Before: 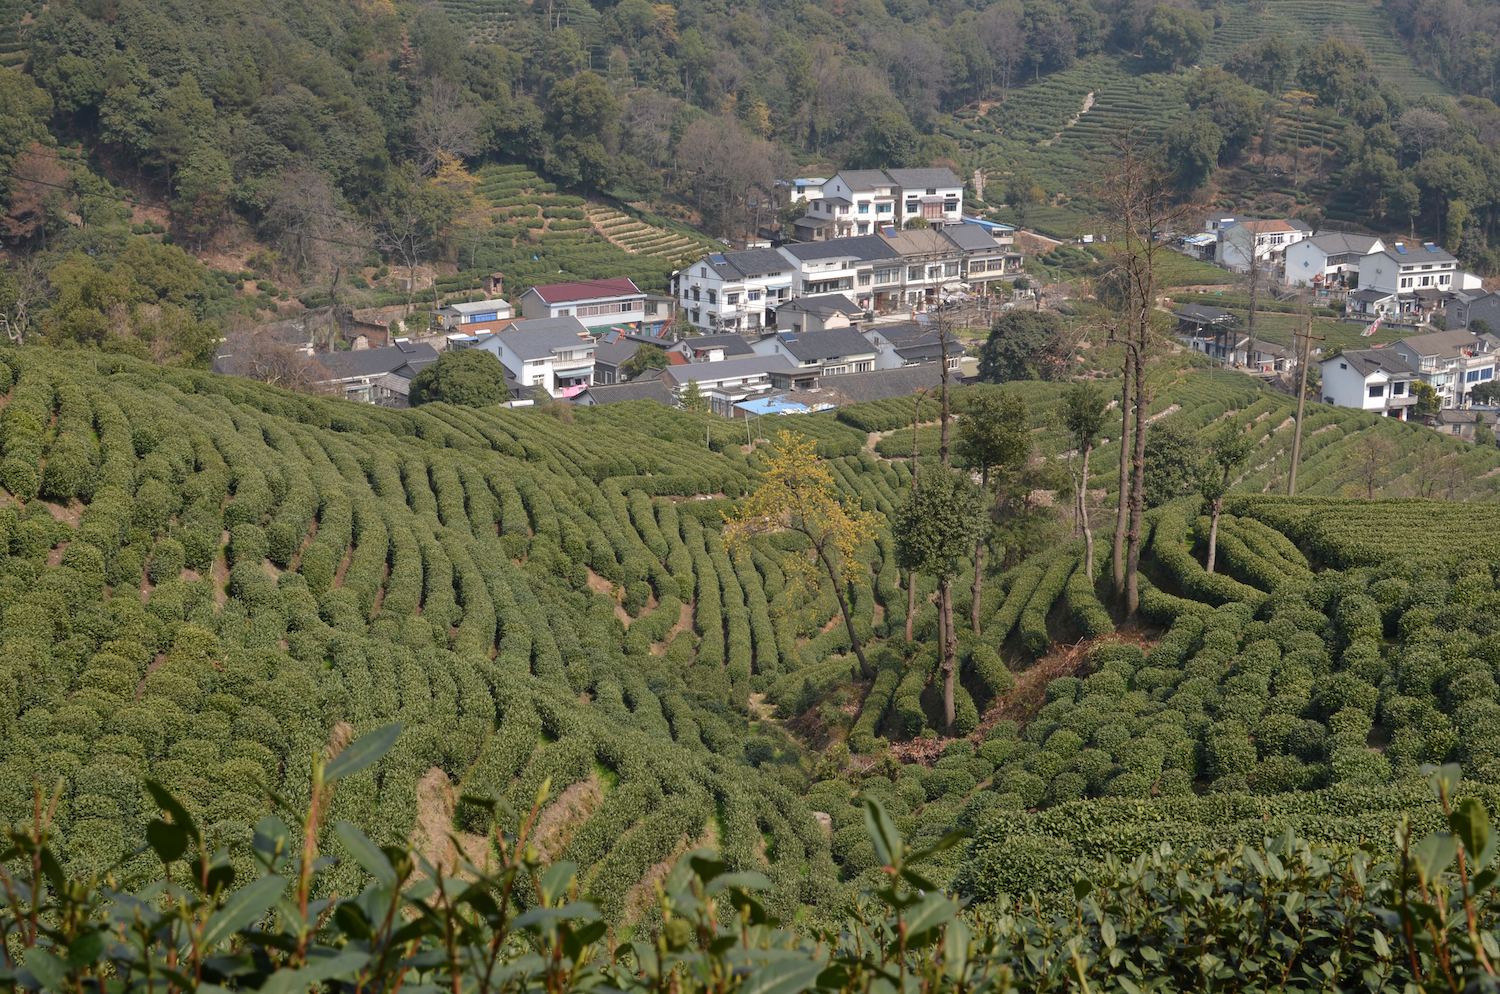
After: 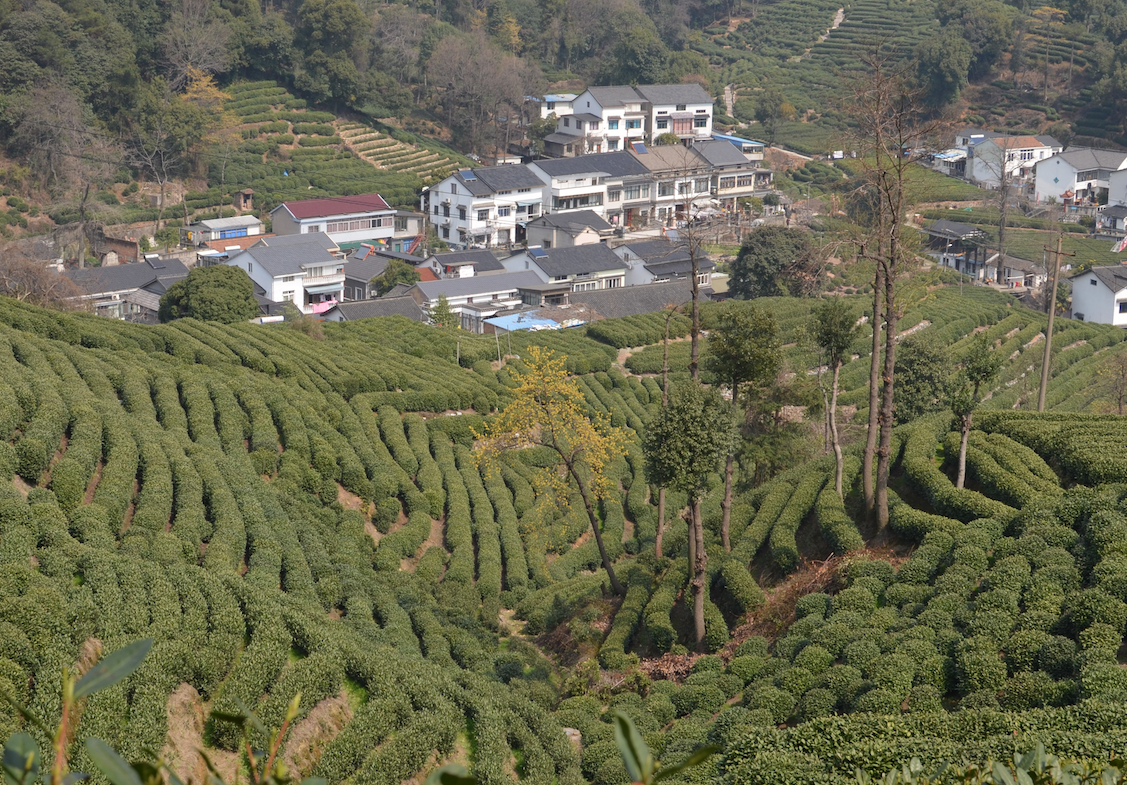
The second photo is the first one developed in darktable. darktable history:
color correction: highlights b* 0.036
base curve: curves: ch0 [(0, 0) (0.472, 0.508) (1, 1)], preserve colors none
crop: left 16.681%, top 8.495%, right 8.15%, bottom 12.467%
